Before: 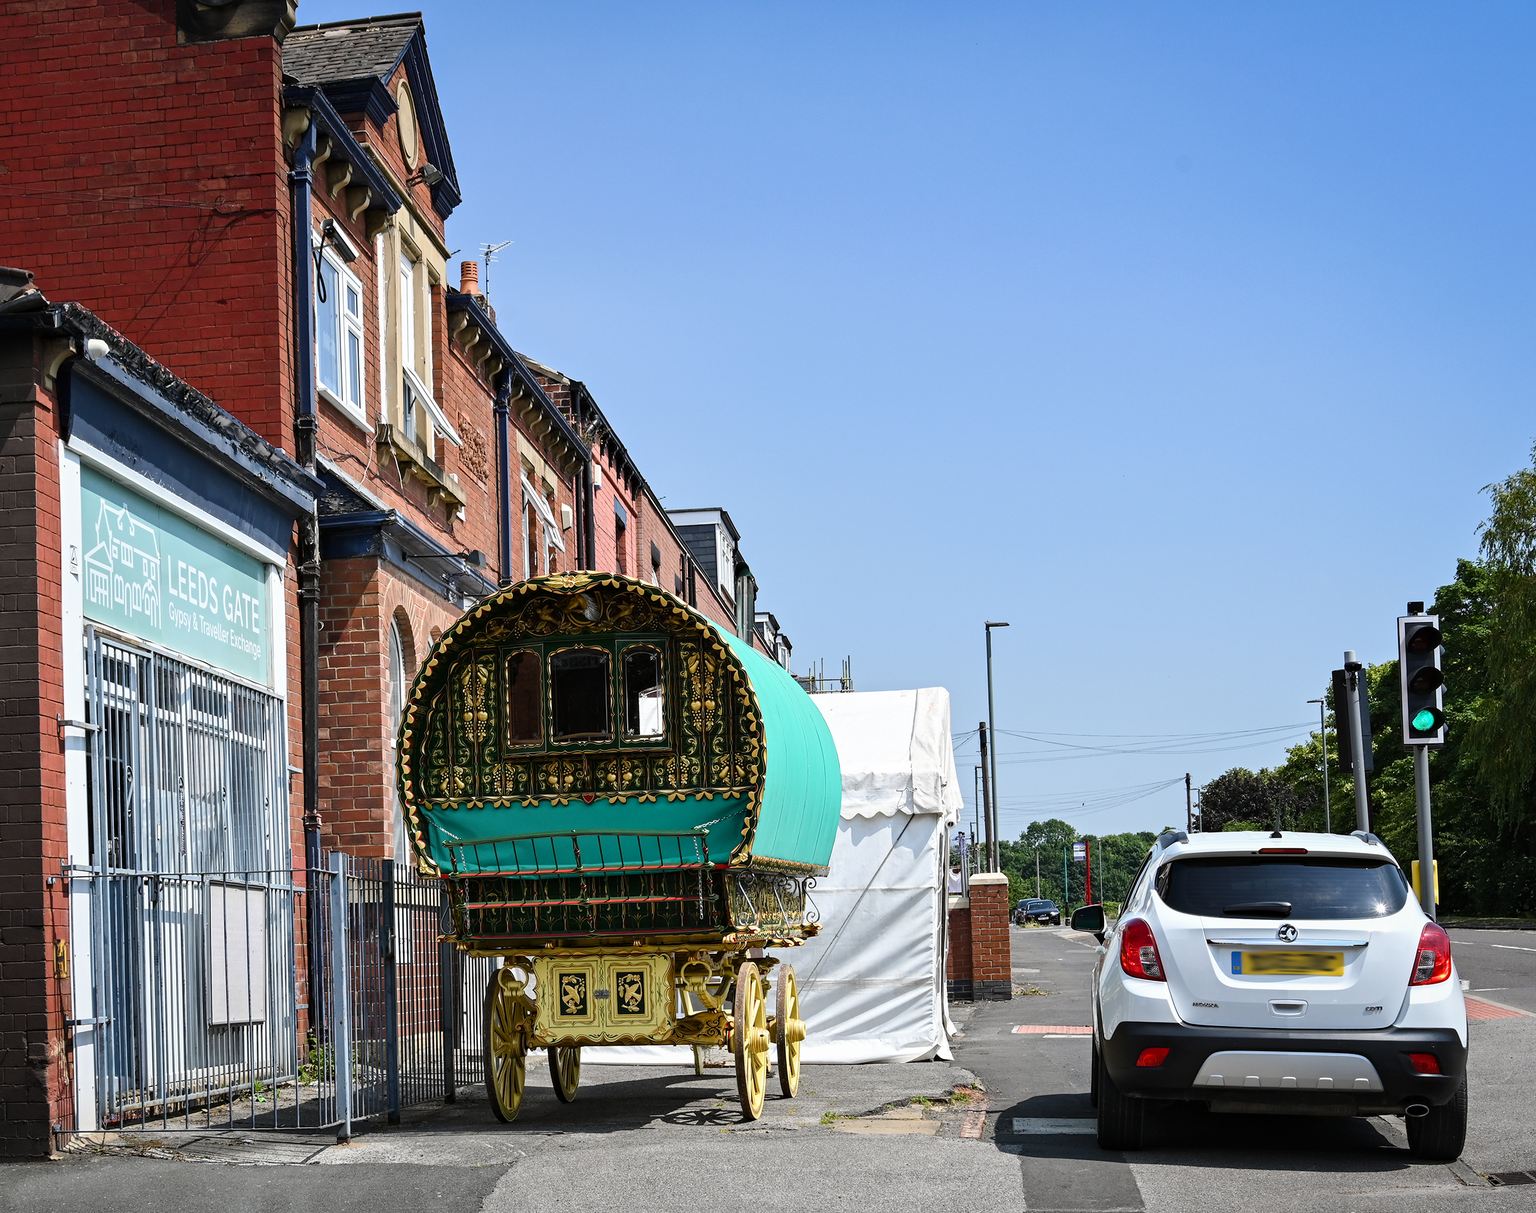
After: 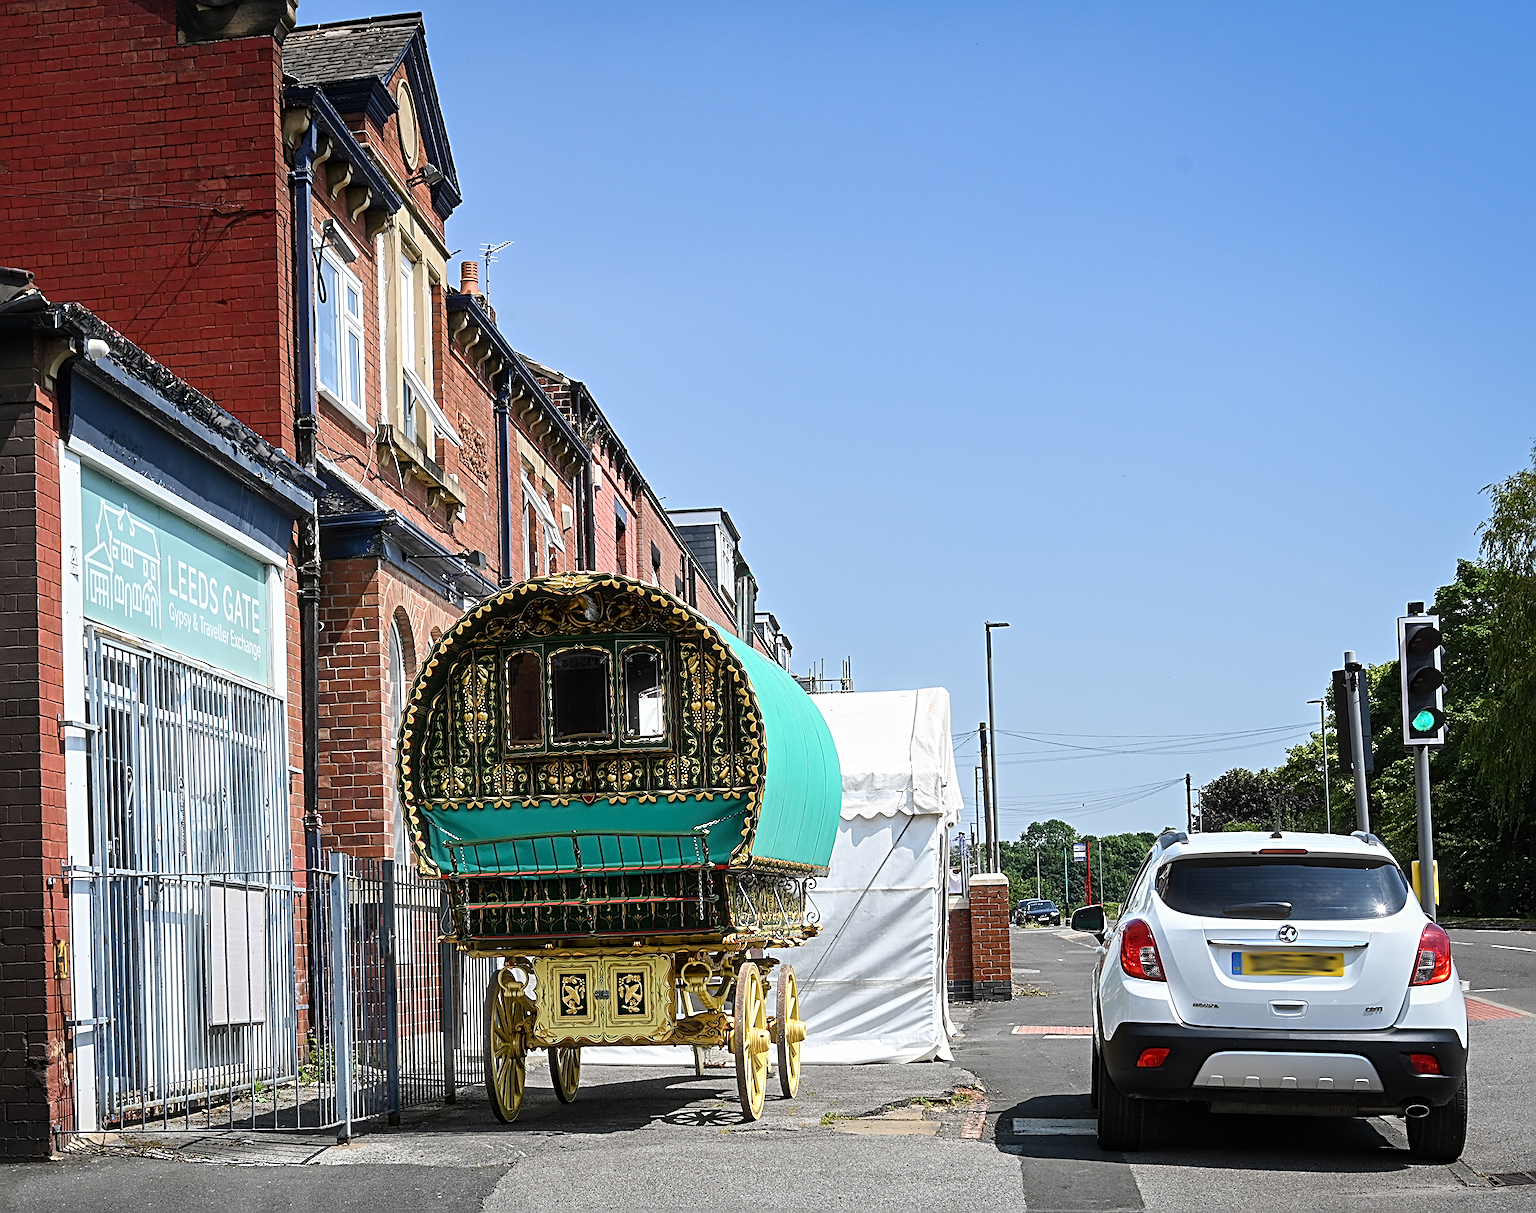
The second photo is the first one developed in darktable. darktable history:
bloom: size 3%, threshold 100%, strength 0%
sharpen: radius 3.025, amount 0.757
